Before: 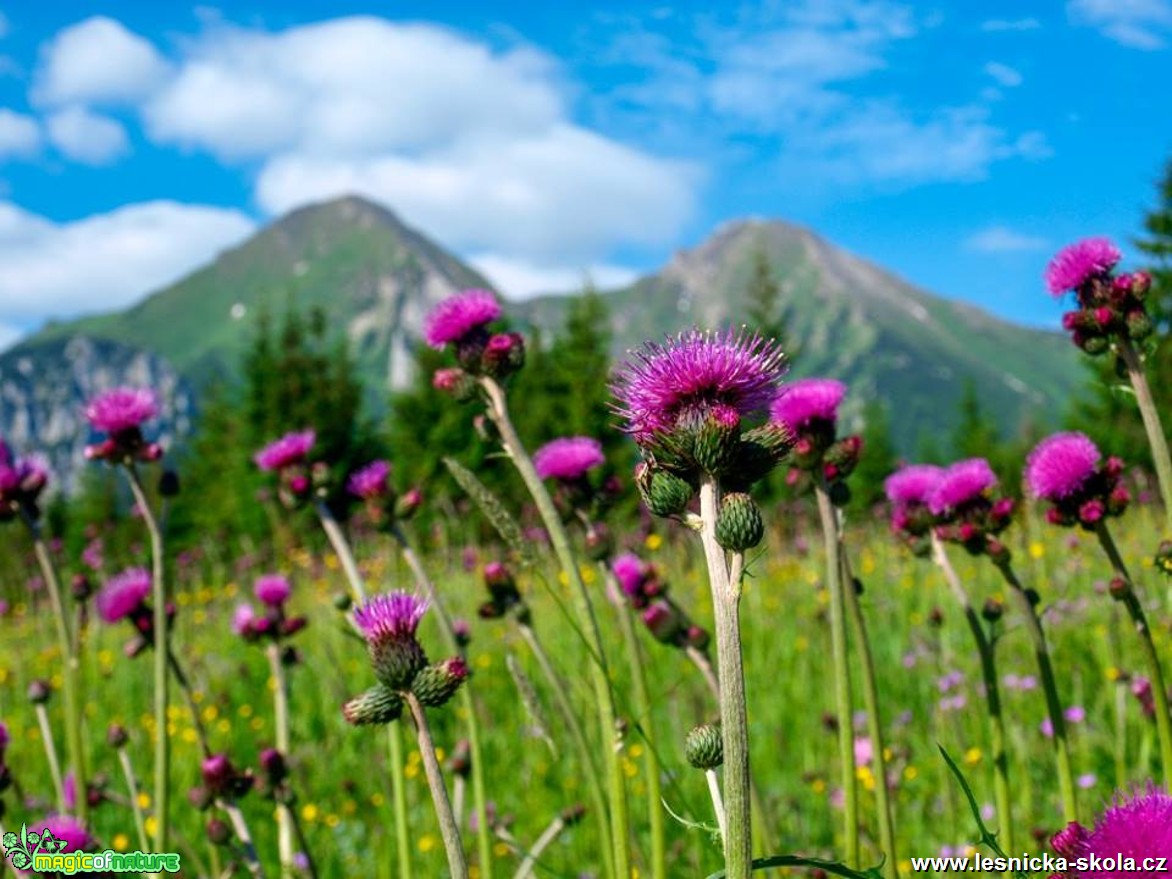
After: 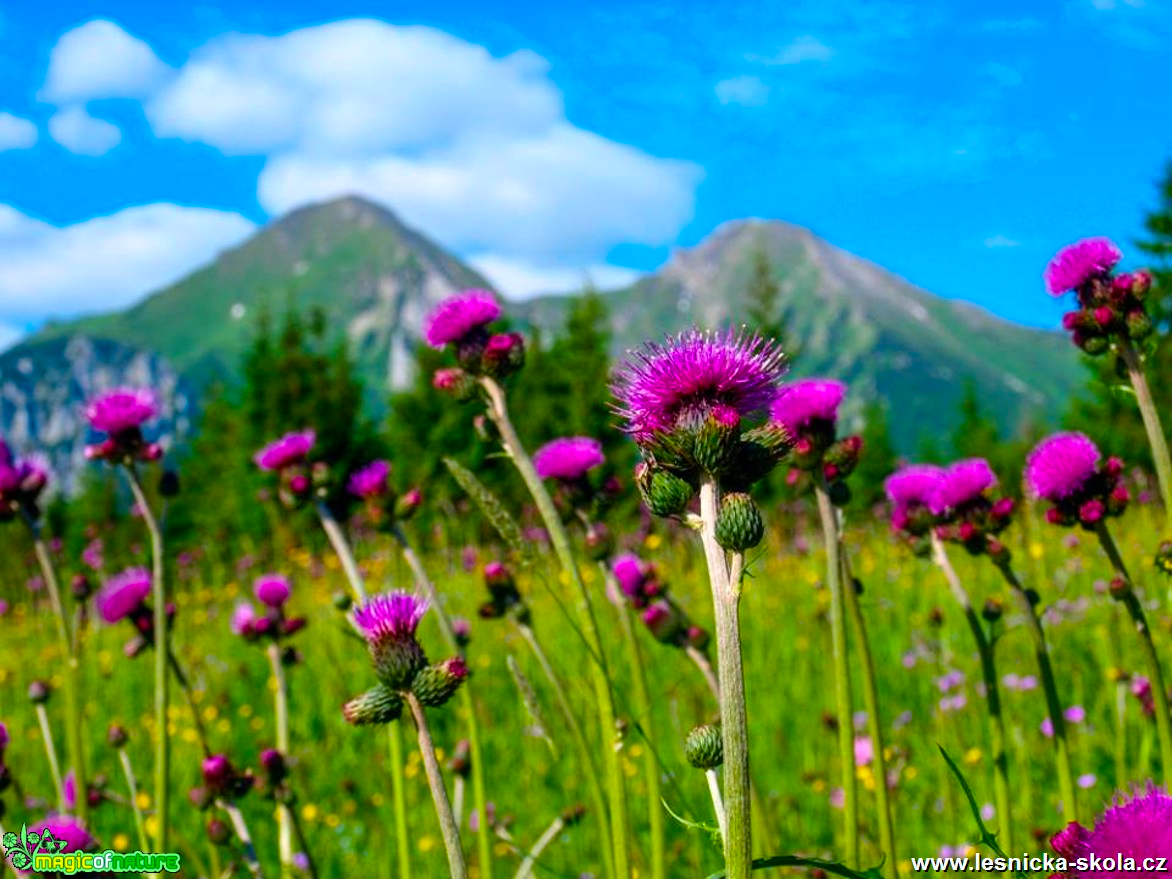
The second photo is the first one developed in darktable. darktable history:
color correction: highlights a* -0.119, highlights b* -5.57, shadows a* -0.146, shadows b* -0.132
color balance rgb: highlights gain › chroma 0.167%, highlights gain › hue 329.9°, linear chroma grading › global chroma 9.023%, perceptual saturation grading › global saturation 25.751%, global vibrance 20%
tone equalizer: on, module defaults
